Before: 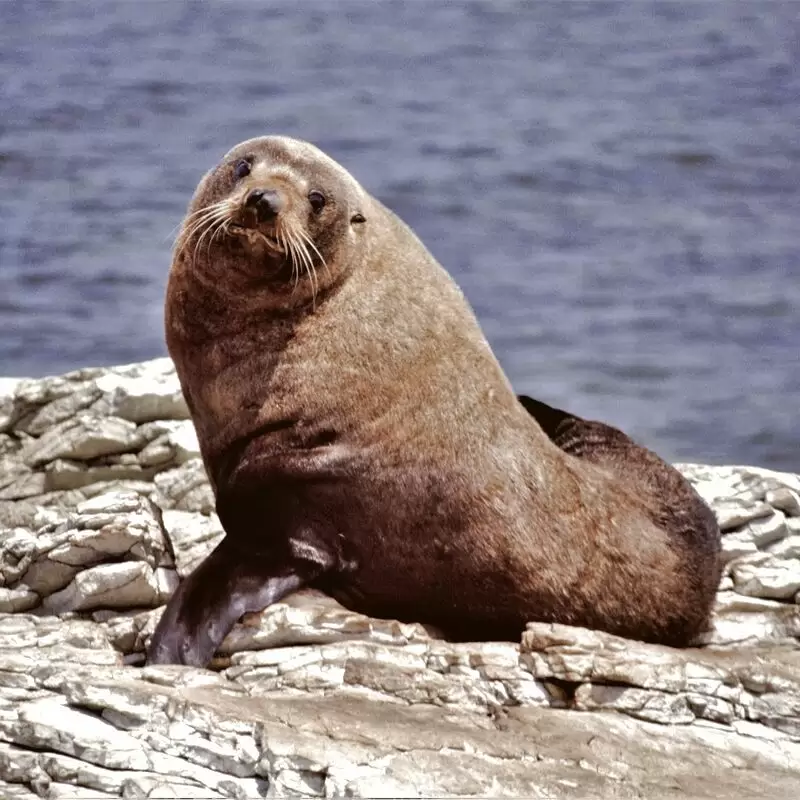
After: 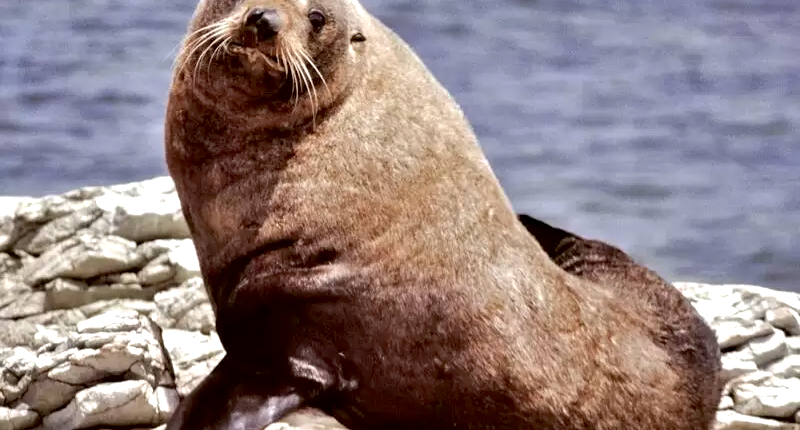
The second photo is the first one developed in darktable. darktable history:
crop and rotate: top 22.639%, bottom 23.537%
exposure: black level correction 0.005, exposure 0.413 EV, compensate highlight preservation false
